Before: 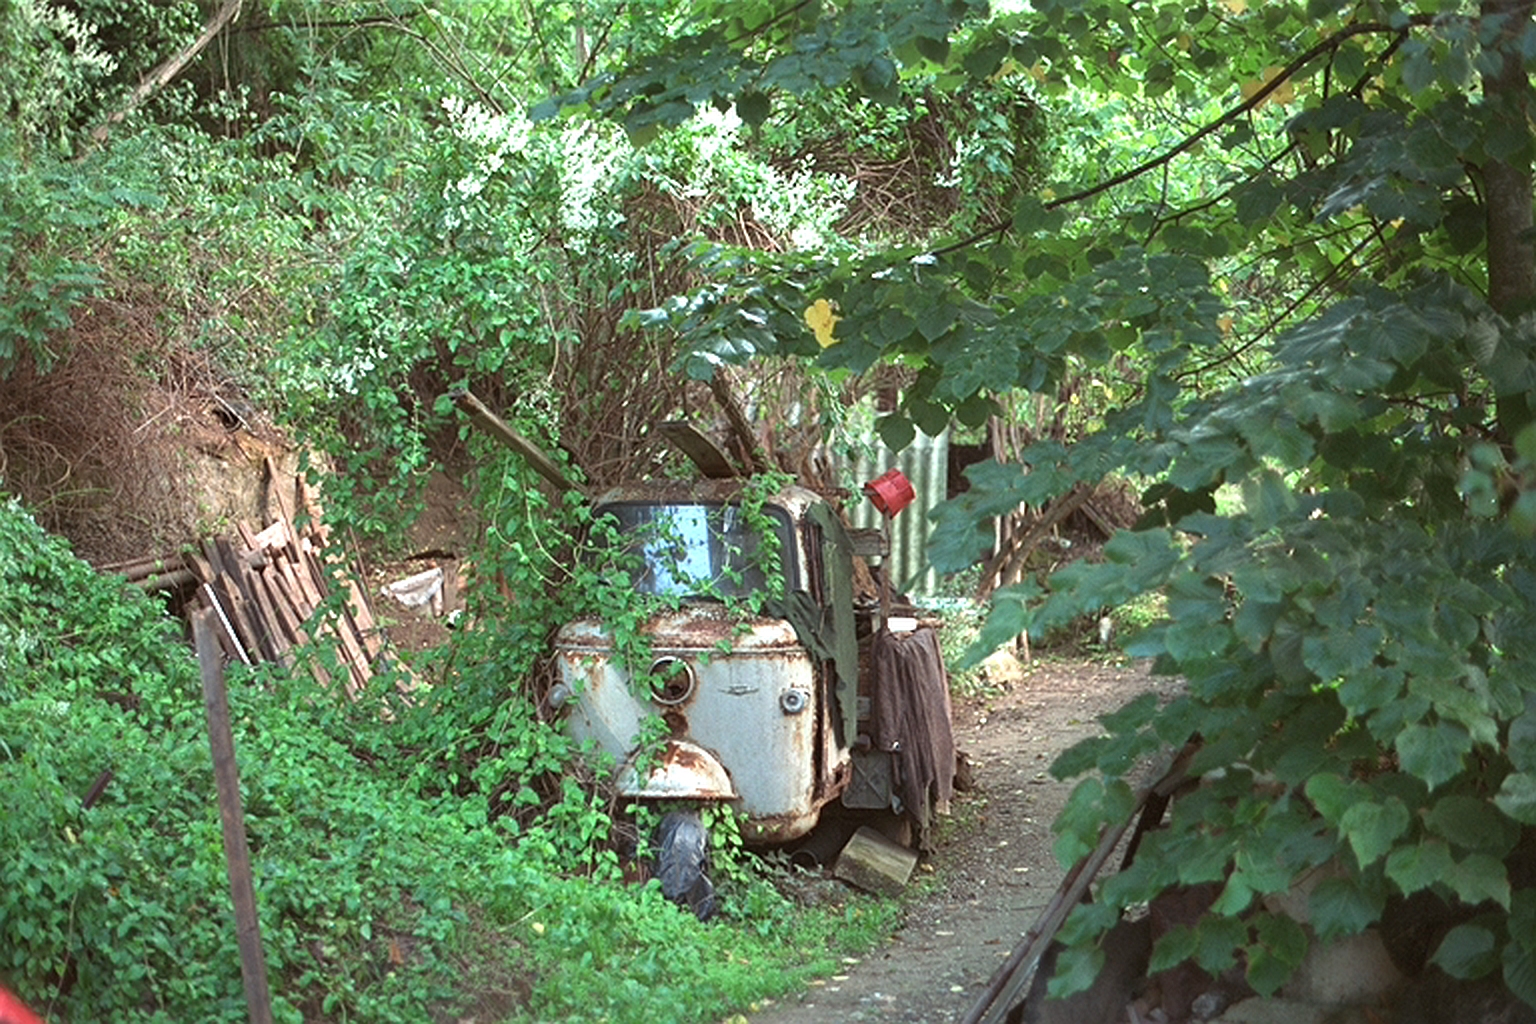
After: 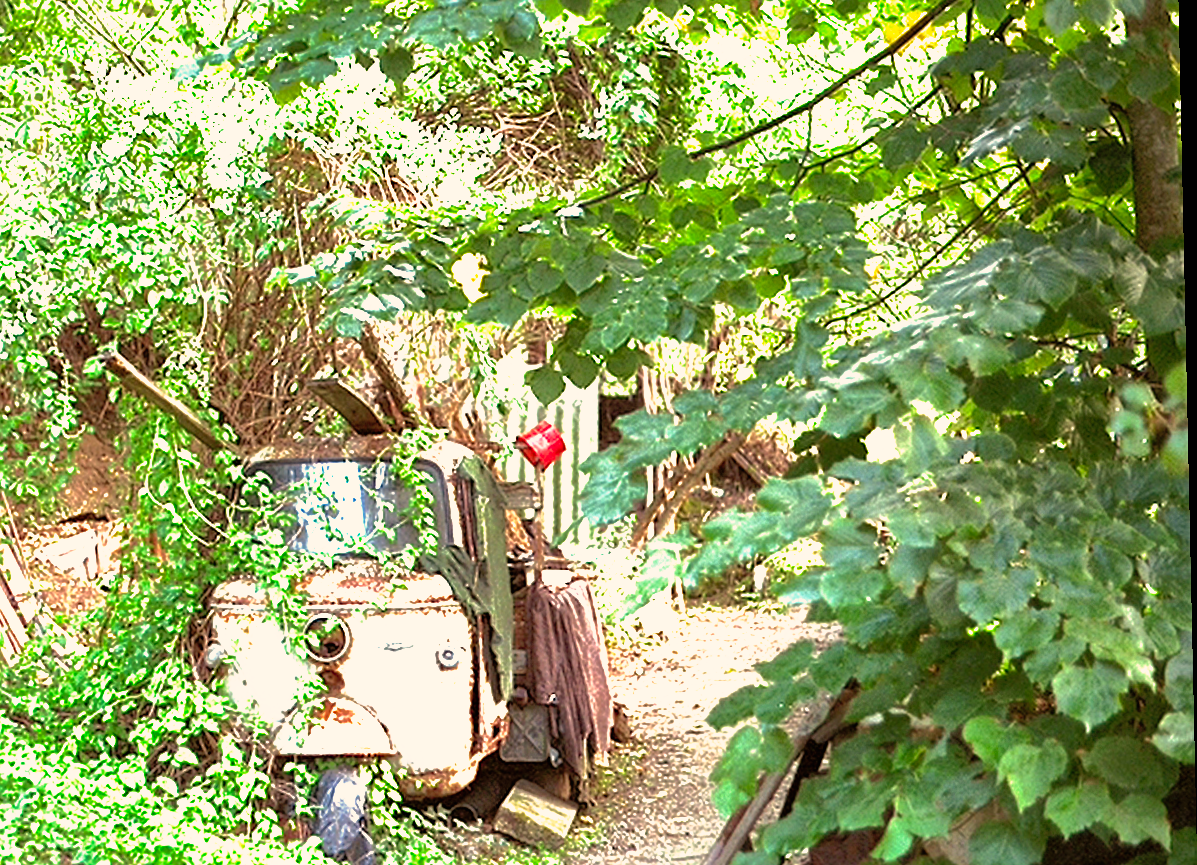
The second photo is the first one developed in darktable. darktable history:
crop: left 23.095%, top 5.827%, bottom 11.854%
filmic rgb: black relative exposure -8.2 EV, white relative exposure 2.2 EV, threshold 3 EV, hardness 7.11, latitude 85.74%, contrast 1.696, highlights saturation mix -4%, shadows ↔ highlights balance -2.69%, preserve chrominance no, color science v5 (2021), contrast in shadows safe, contrast in highlights safe, enable highlight reconstruction true
sharpen: amount 0.2
rotate and perspective: rotation -1.24°, automatic cropping off
color correction: highlights a* 11.96, highlights b* 11.58
shadows and highlights: shadows 60, highlights -60
exposure: black level correction 0, exposure 1.2 EV, compensate highlight preservation false
